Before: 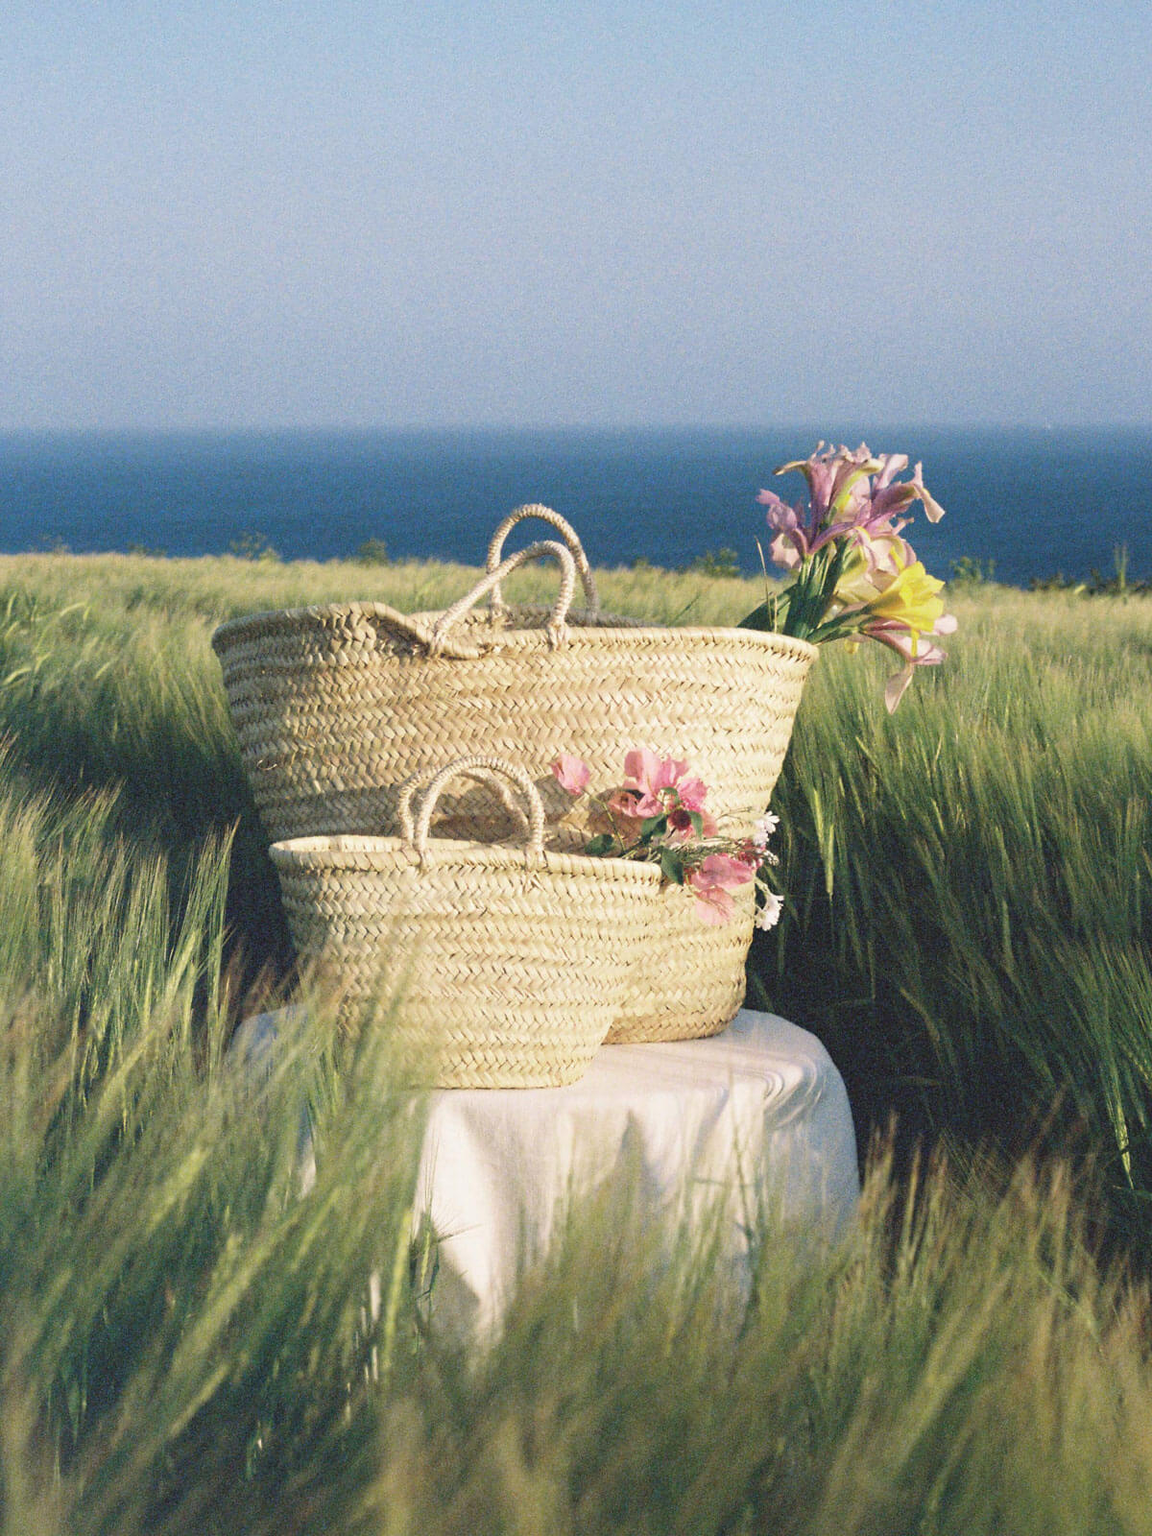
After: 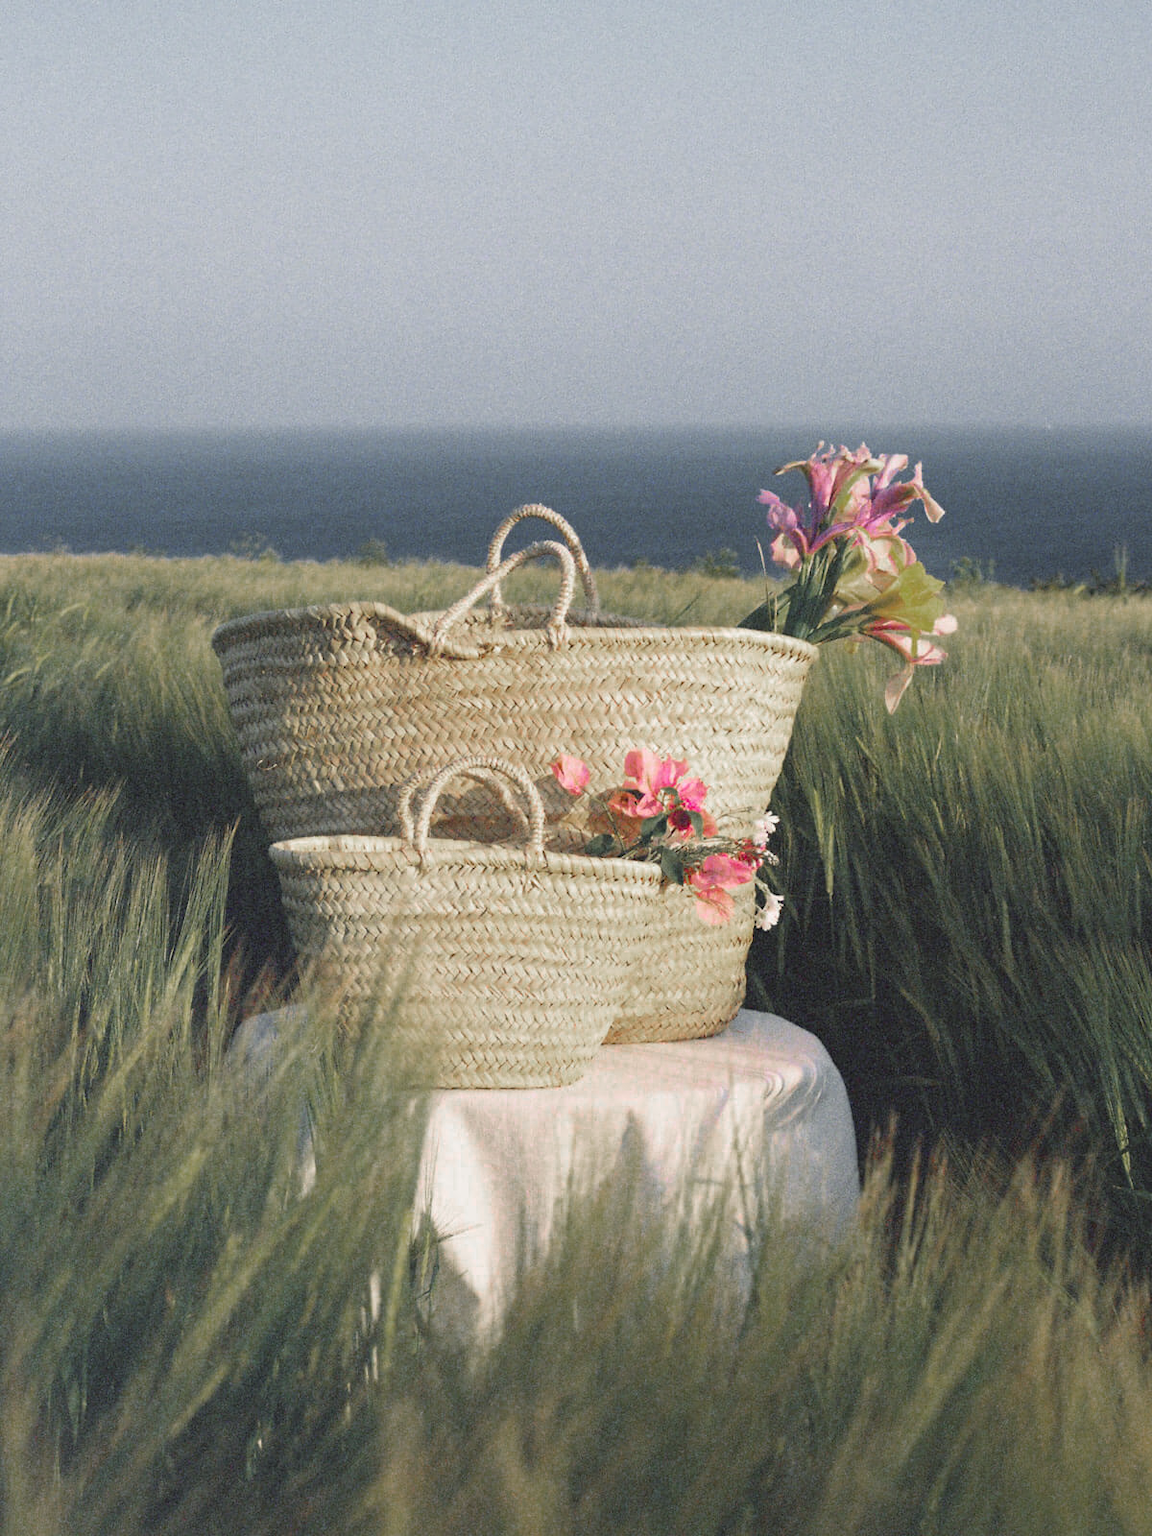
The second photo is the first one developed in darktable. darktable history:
color zones: curves: ch0 [(0, 0.48) (0.209, 0.398) (0.305, 0.332) (0.429, 0.493) (0.571, 0.5) (0.714, 0.5) (0.857, 0.5) (1, 0.48)]; ch1 [(0, 0.736) (0.143, 0.625) (0.225, 0.371) (0.429, 0.256) (0.571, 0.241) (0.714, 0.213) (0.857, 0.48) (1, 0.736)]; ch2 [(0, 0.448) (0.143, 0.498) (0.286, 0.5) (0.429, 0.5) (0.571, 0.5) (0.714, 0.5) (0.857, 0.5) (1, 0.448)]
